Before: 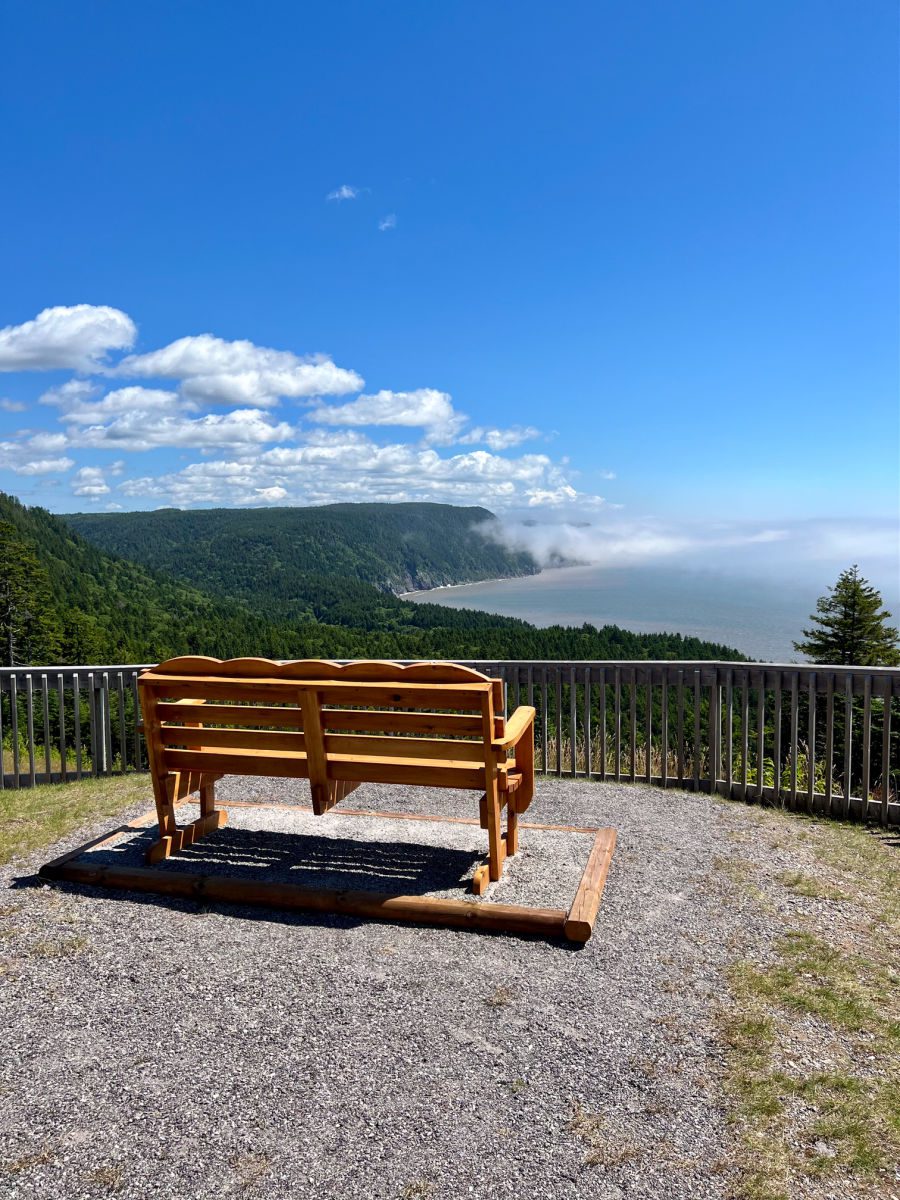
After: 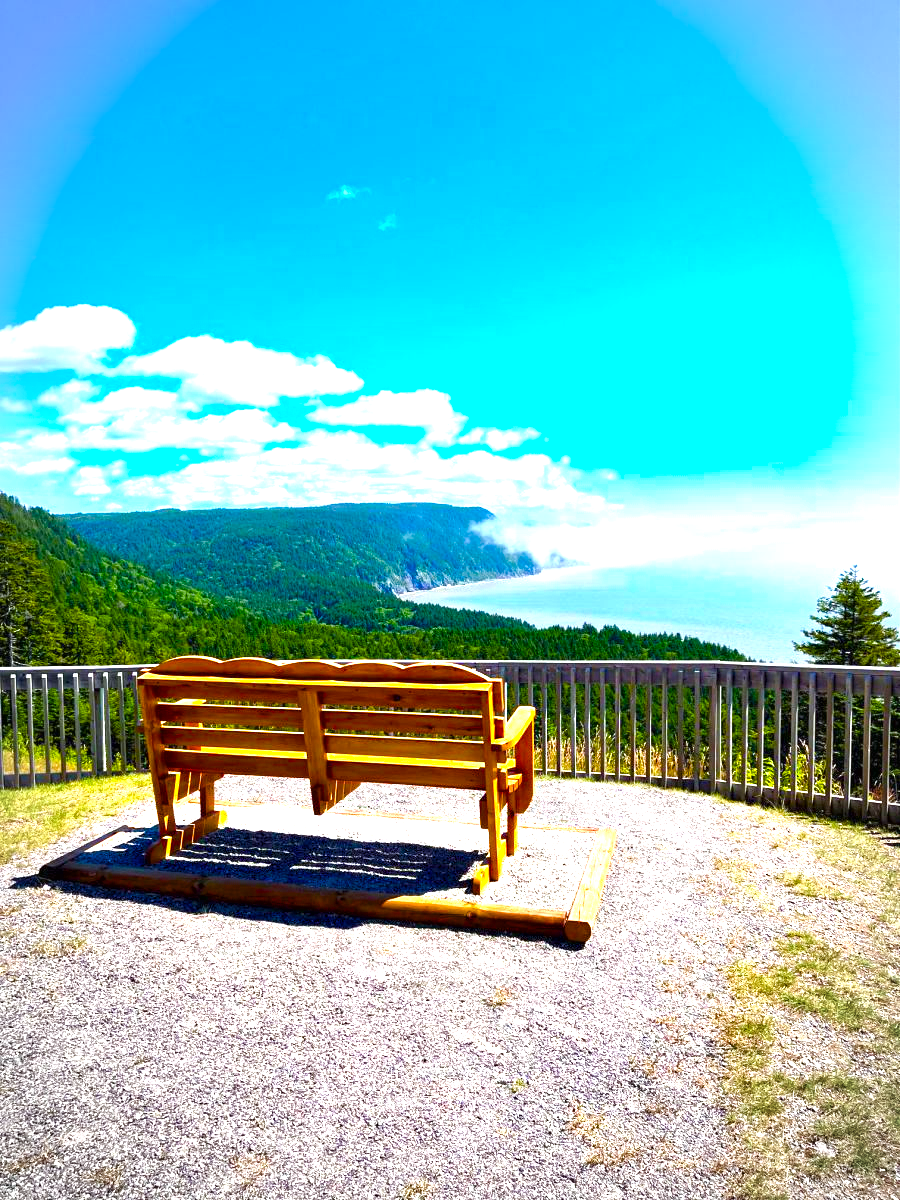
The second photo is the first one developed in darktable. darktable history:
white balance: red 0.986, blue 1.01
exposure: black level correction 0, exposure 1.3 EV, compensate highlight preservation false
vignetting: automatic ratio true
color correction: saturation 1.11
color balance rgb: linear chroma grading › shadows 10%, linear chroma grading › highlights 10%, linear chroma grading › global chroma 15%, linear chroma grading › mid-tones 15%, perceptual saturation grading › global saturation 40%, perceptual saturation grading › highlights -25%, perceptual saturation grading › mid-tones 35%, perceptual saturation grading › shadows 35%, perceptual brilliance grading › global brilliance 11.29%, global vibrance 11.29%
